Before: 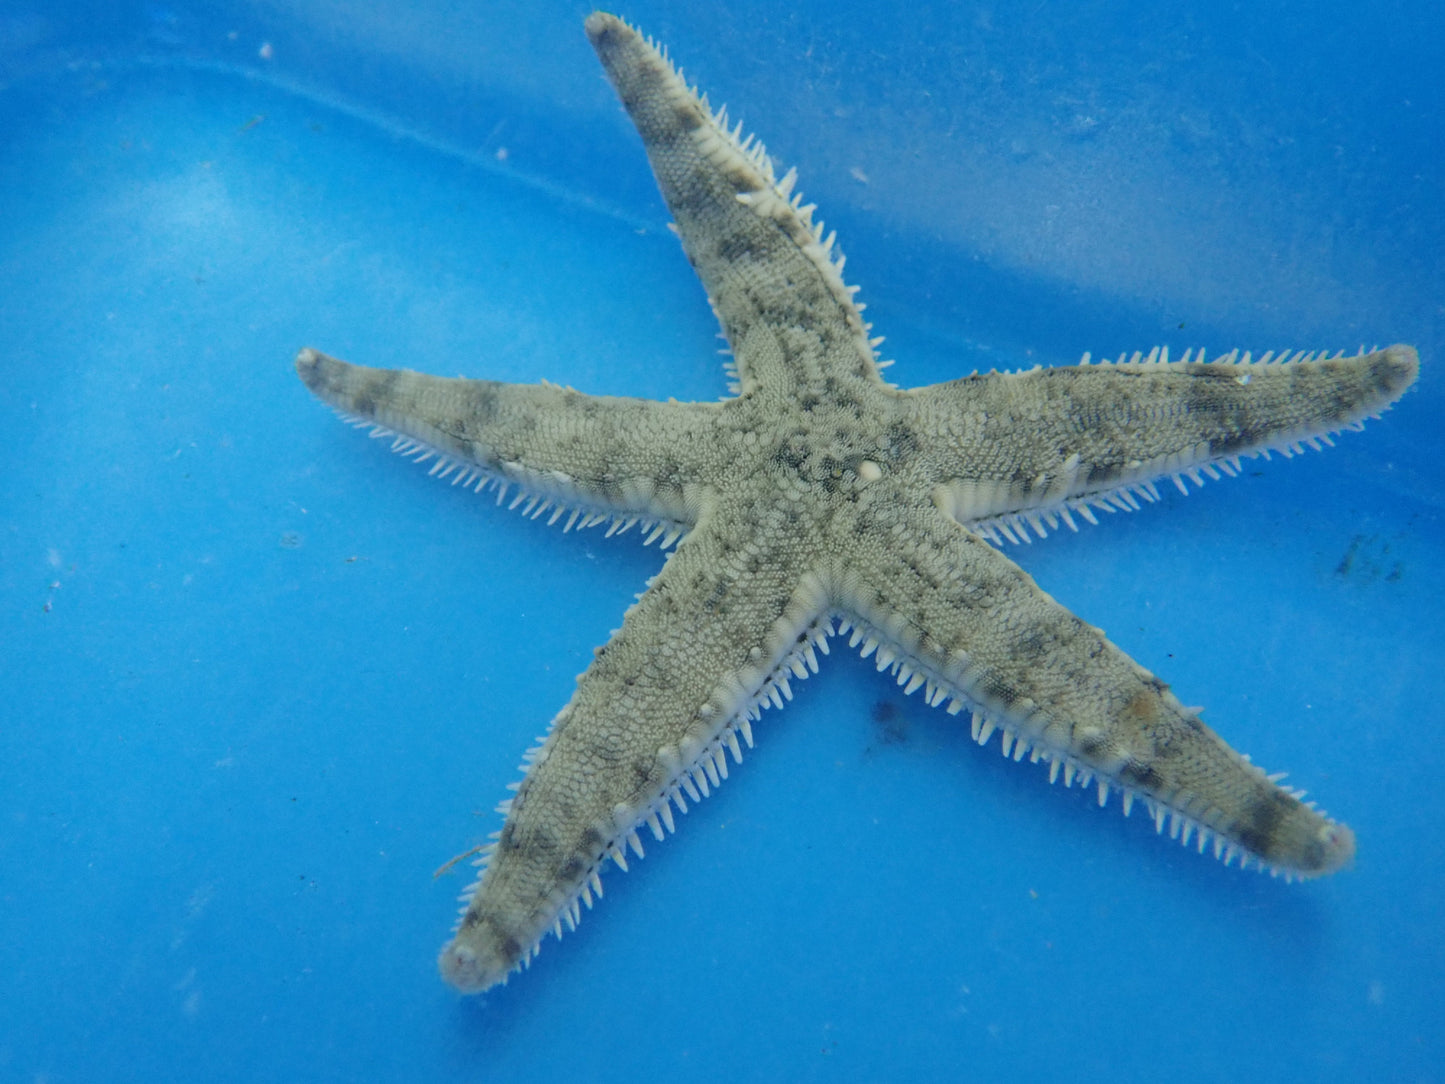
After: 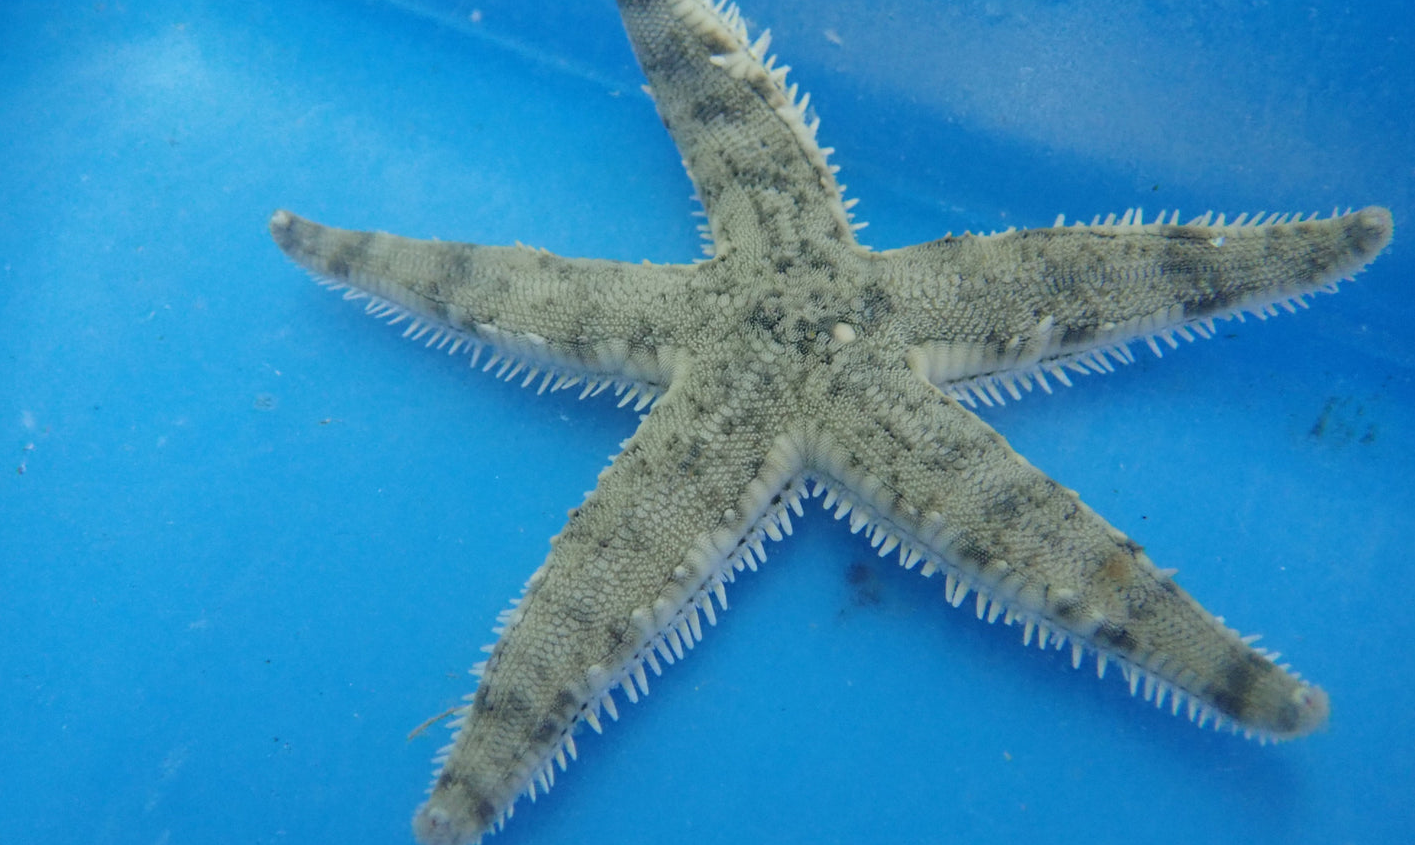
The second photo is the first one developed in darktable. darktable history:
tone equalizer: on, module defaults
crop and rotate: left 1.814%, top 12.818%, right 0.25%, bottom 9.225%
